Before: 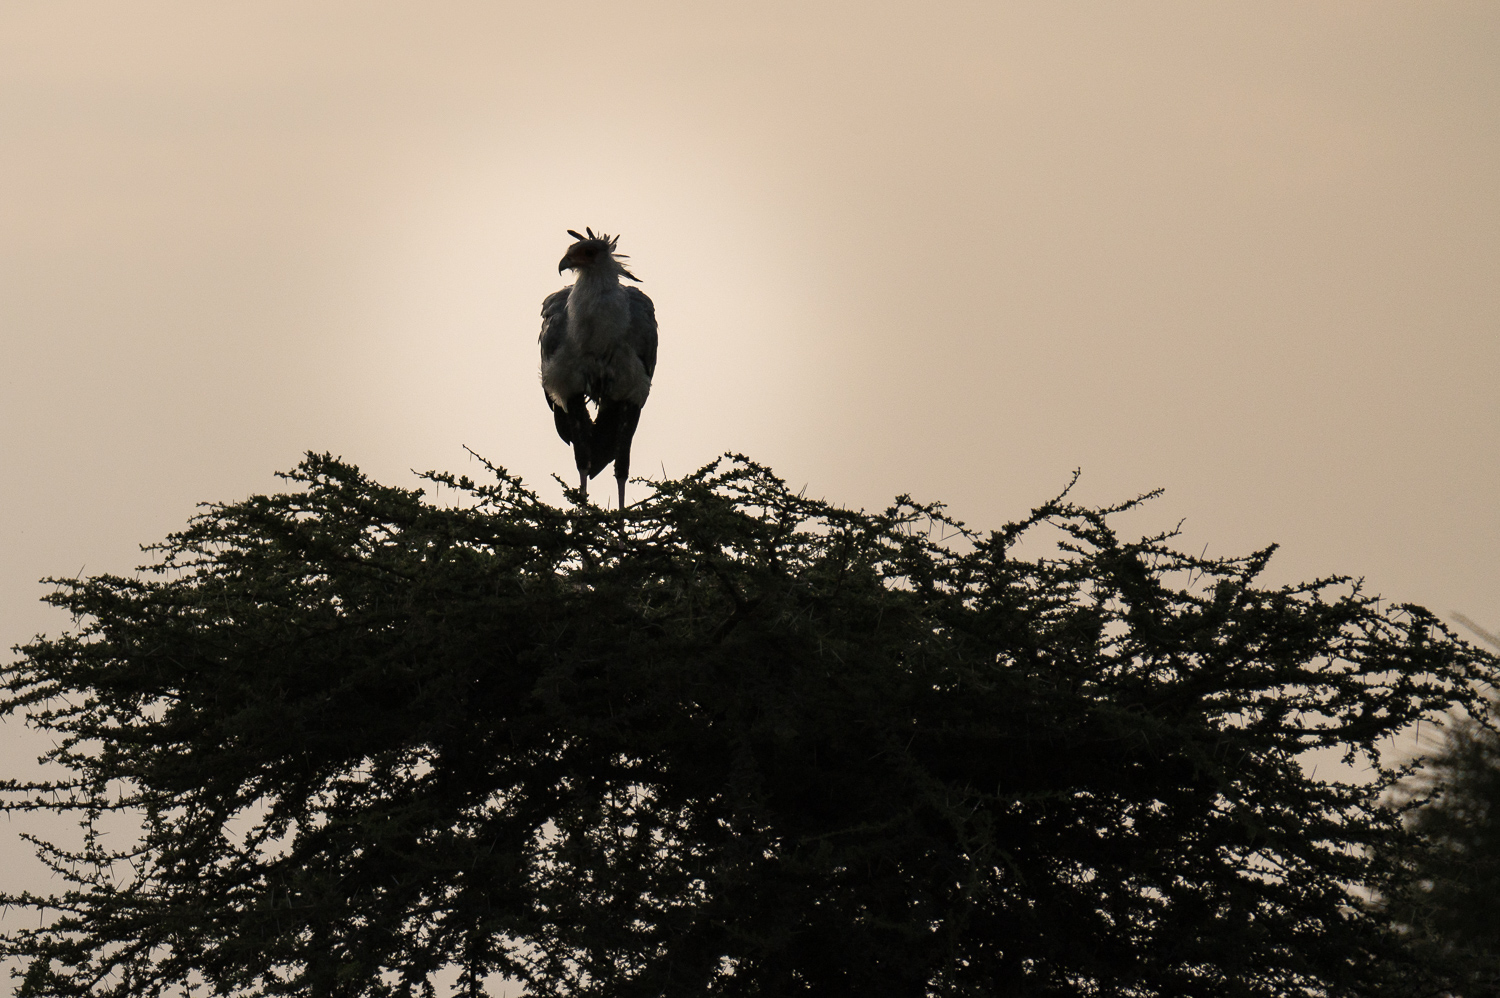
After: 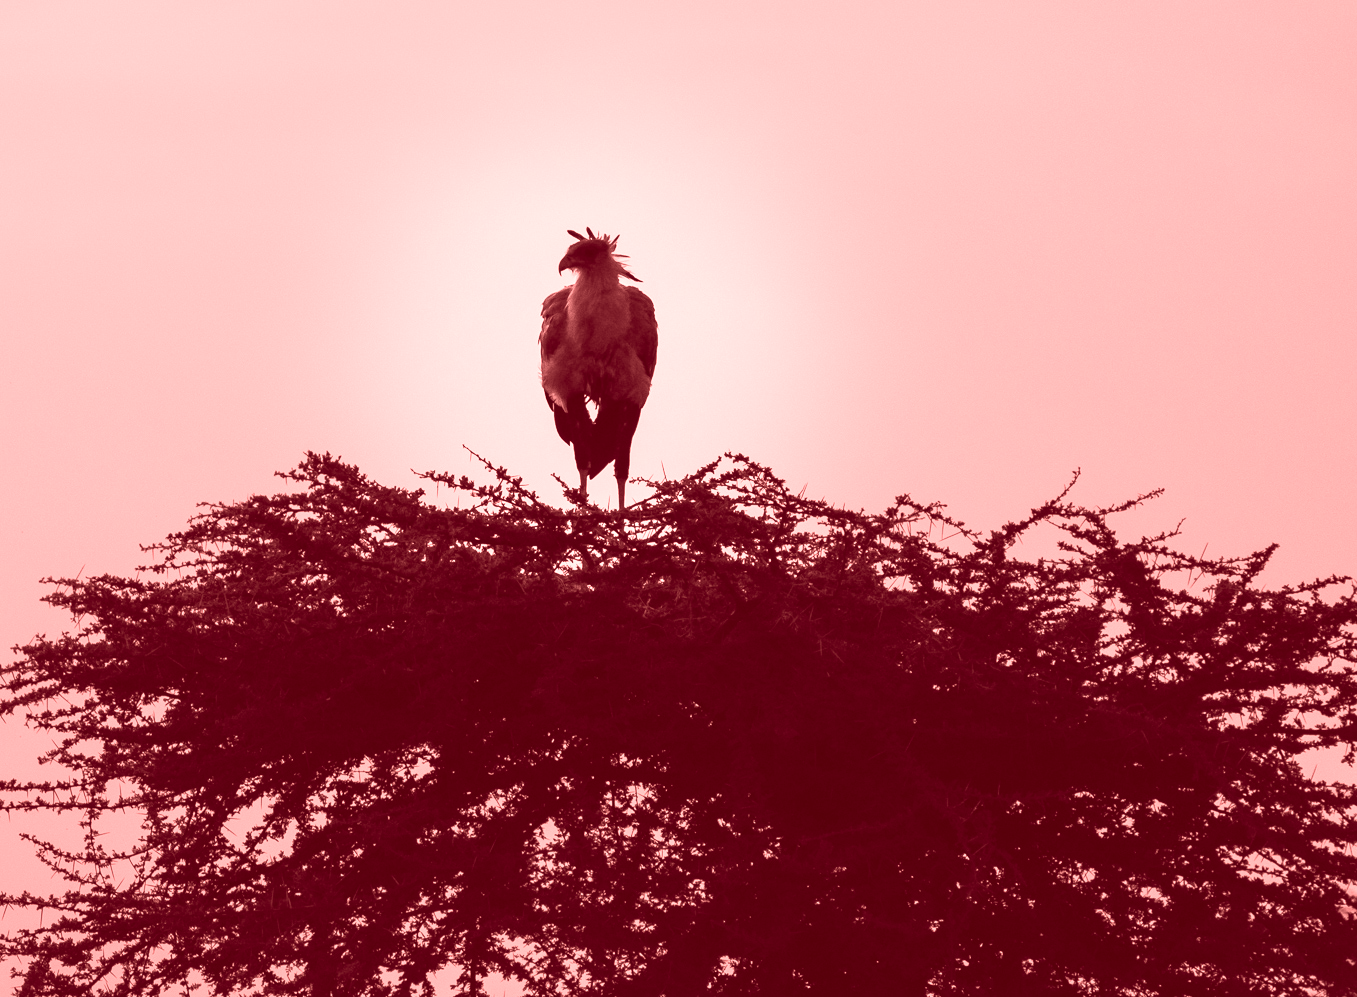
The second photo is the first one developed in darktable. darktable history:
colorize: saturation 60%, source mix 100%
crop: right 9.509%, bottom 0.031%
